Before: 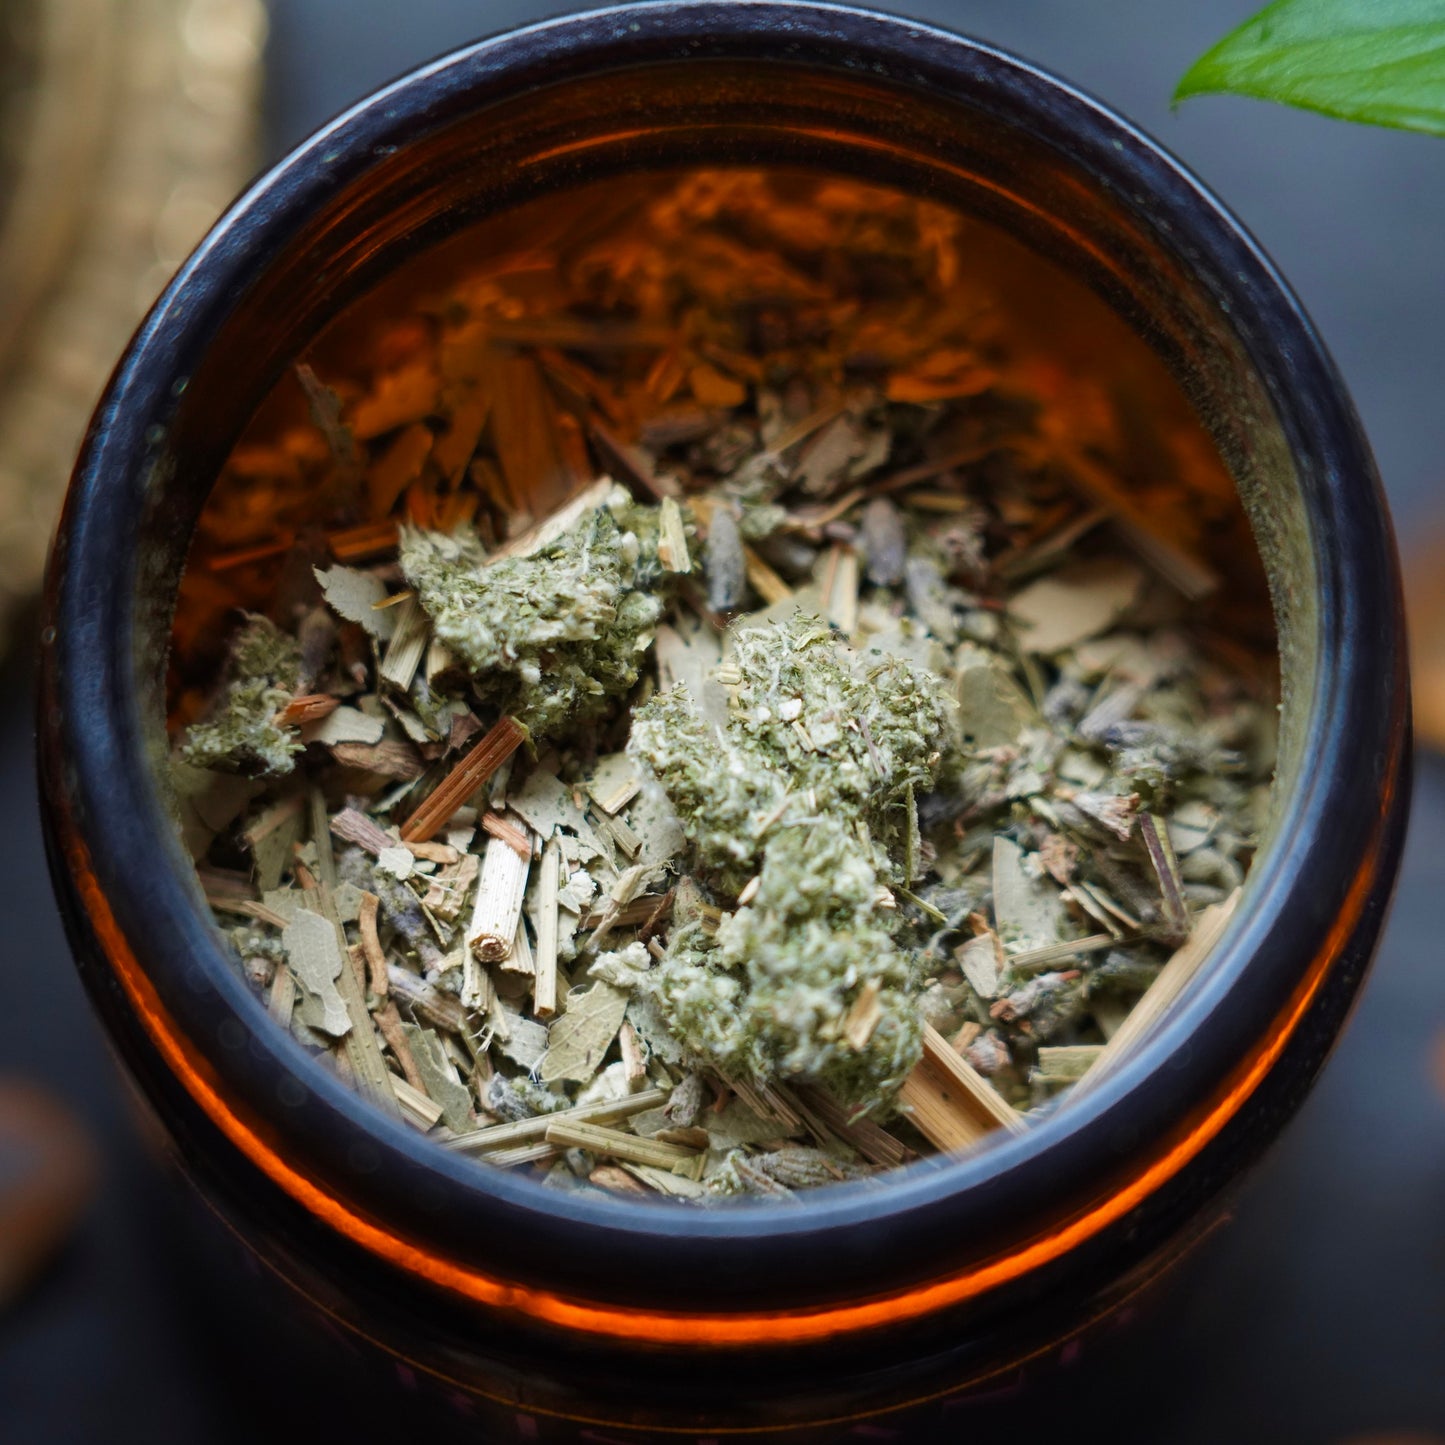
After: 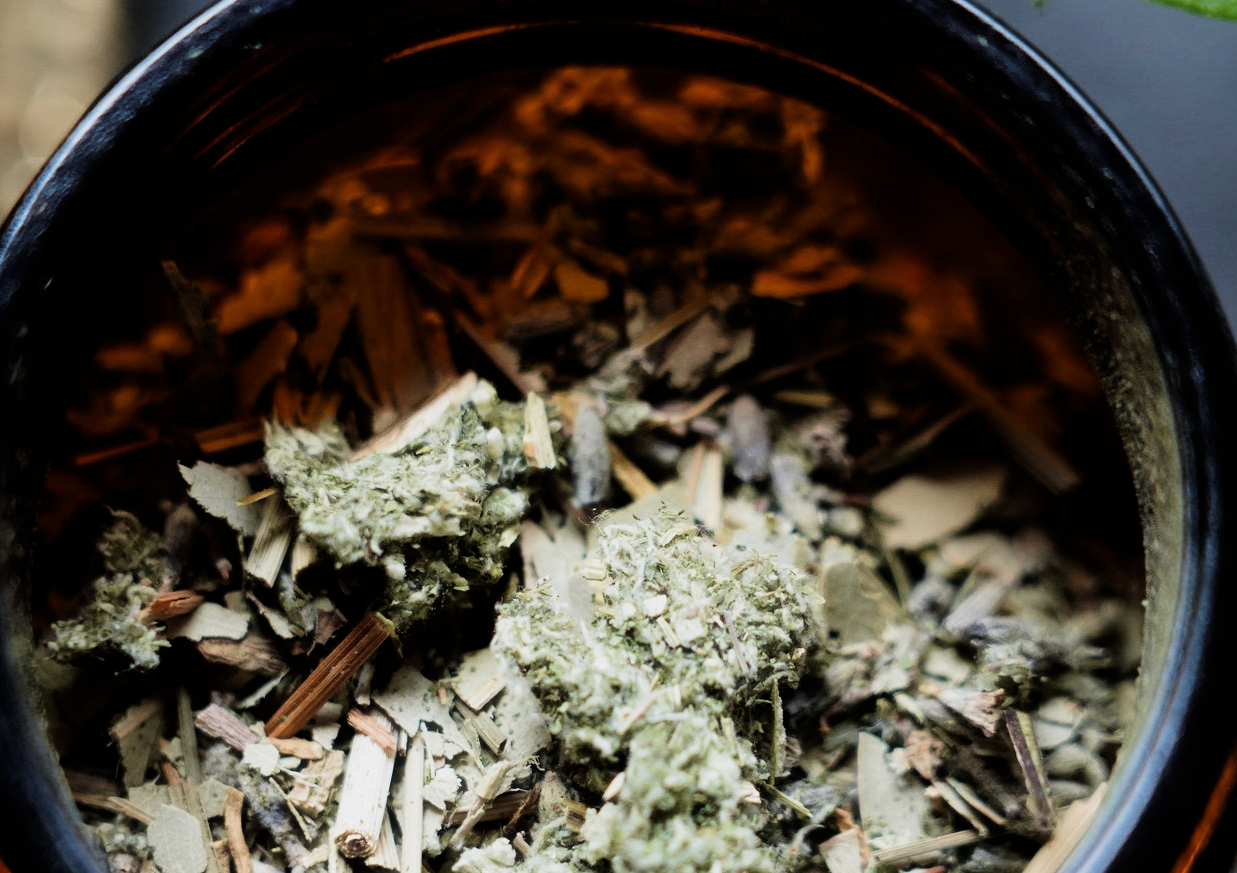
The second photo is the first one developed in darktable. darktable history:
haze removal: strength -0.1, adaptive false
crop and rotate: left 9.345%, top 7.22%, right 4.982%, bottom 32.331%
tone equalizer: on, module defaults
filmic rgb: black relative exposure -5 EV, white relative exposure 3.5 EV, hardness 3.19, contrast 1.5, highlights saturation mix -50%
